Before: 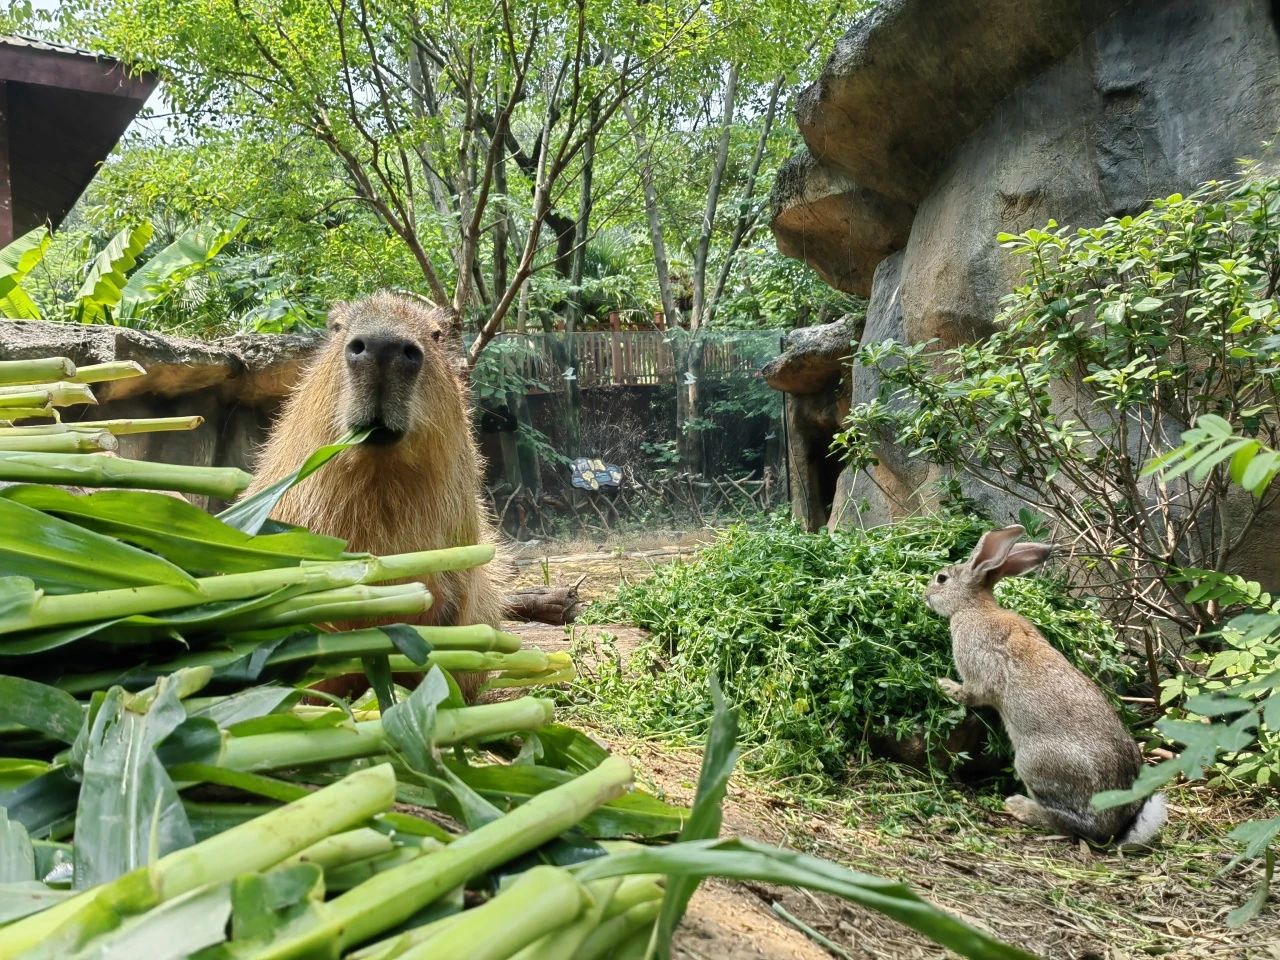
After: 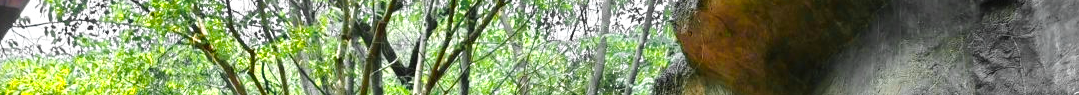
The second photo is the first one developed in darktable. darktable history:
shadows and highlights: shadows 12, white point adjustment 1.2, soften with gaussian
tone curve: curves: ch0 [(0, 0) (0.003, 0.019) (0.011, 0.019) (0.025, 0.026) (0.044, 0.043) (0.069, 0.066) (0.1, 0.095) (0.136, 0.133) (0.177, 0.181) (0.224, 0.233) (0.277, 0.302) (0.335, 0.375) (0.399, 0.452) (0.468, 0.532) (0.543, 0.609) (0.623, 0.695) (0.709, 0.775) (0.801, 0.865) (0.898, 0.932) (1, 1)], preserve colors none
crop and rotate: left 9.644%, top 9.491%, right 6.021%, bottom 80.509%
color zones: curves: ch0 [(0.257, 0.558) (0.75, 0.565)]; ch1 [(0.004, 0.857) (0.14, 0.416) (0.257, 0.695) (0.442, 0.032) (0.736, 0.266) (0.891, 0.741)]; ch2 [(0, 0.623) (0.112, 0.436) (0.271, 0.474) (0.516, 0.64) (0.743, 0.286)]
